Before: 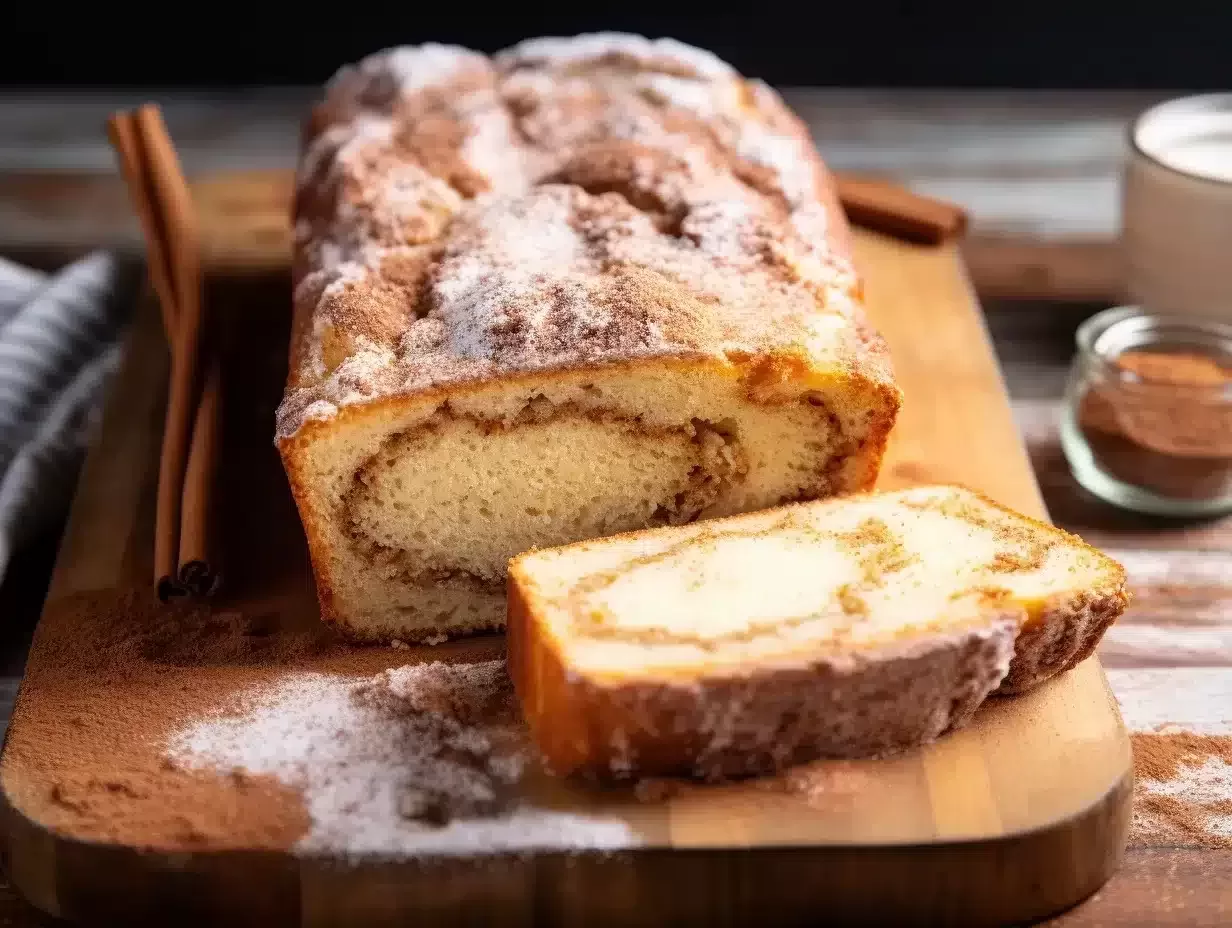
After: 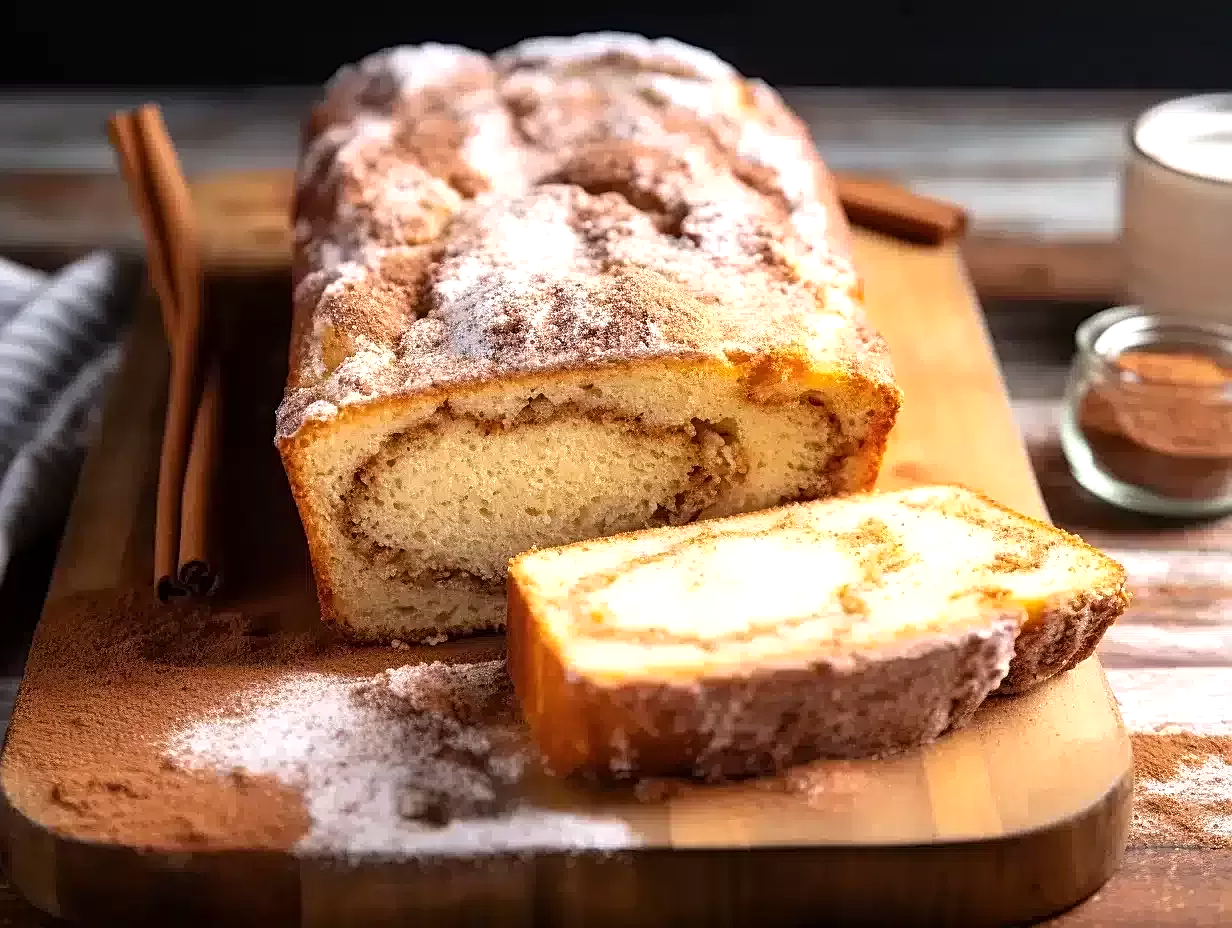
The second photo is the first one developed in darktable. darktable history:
sharpen: on, module defaults
color balance rgb: perceptual saturation grading › global saturation 0.948%, perceptual brilliance grading › global brilliance 9.692%
